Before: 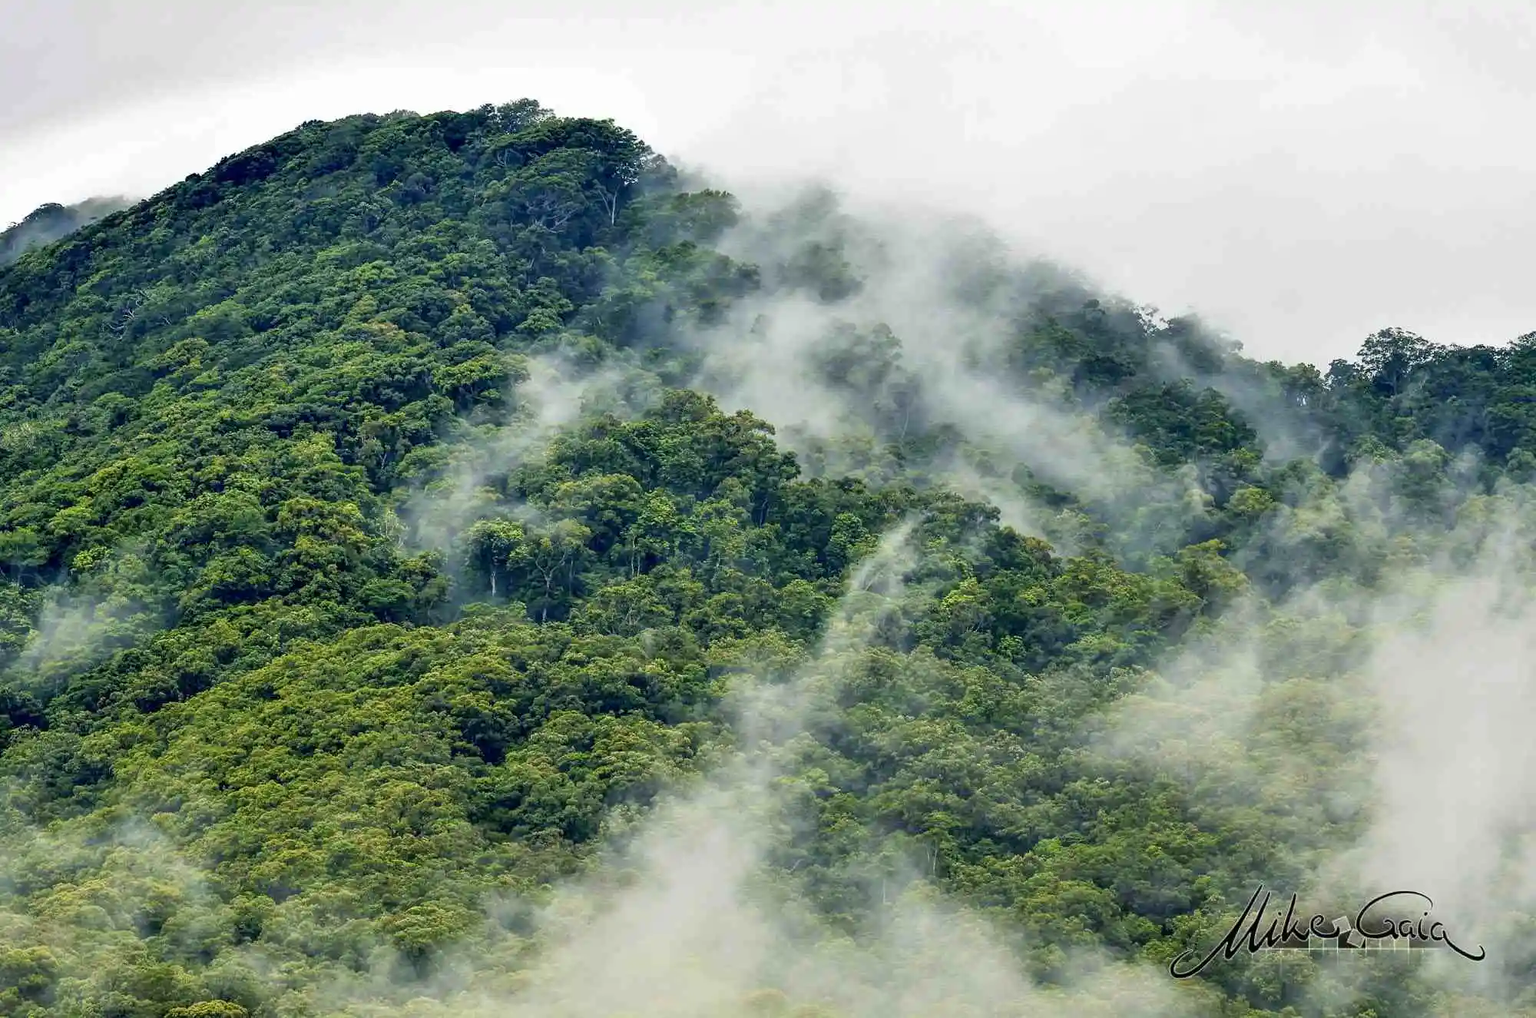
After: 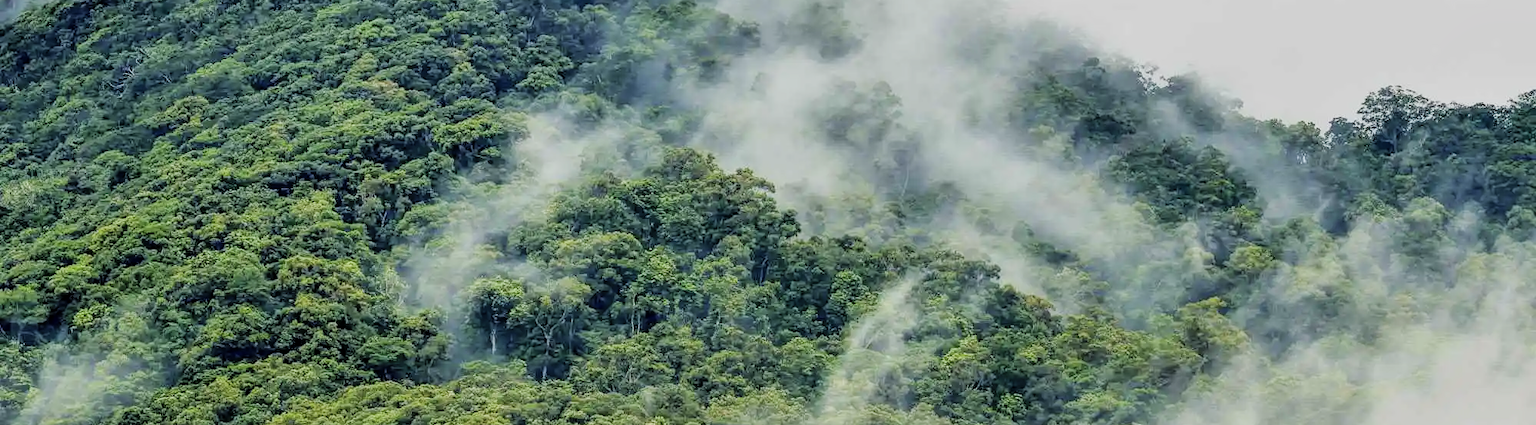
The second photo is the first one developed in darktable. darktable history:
local contrast: highlights 100%, shadows 100%, detail 120%, midtone range 0.2
filmic rgb: black relative exposure -7.65 EV, white relative exposure 4.56 EV, hardness 3.61
crop and rotate: top 23.84%, bottom 34.294%
contrast brightness saturation: brightness 0.13
